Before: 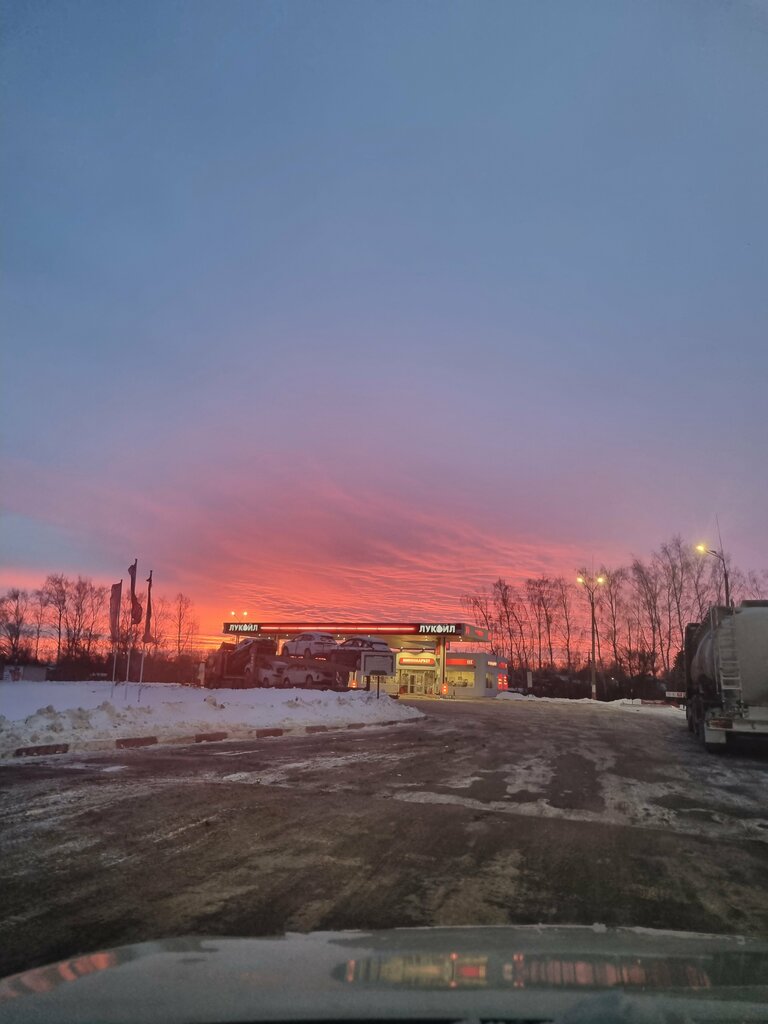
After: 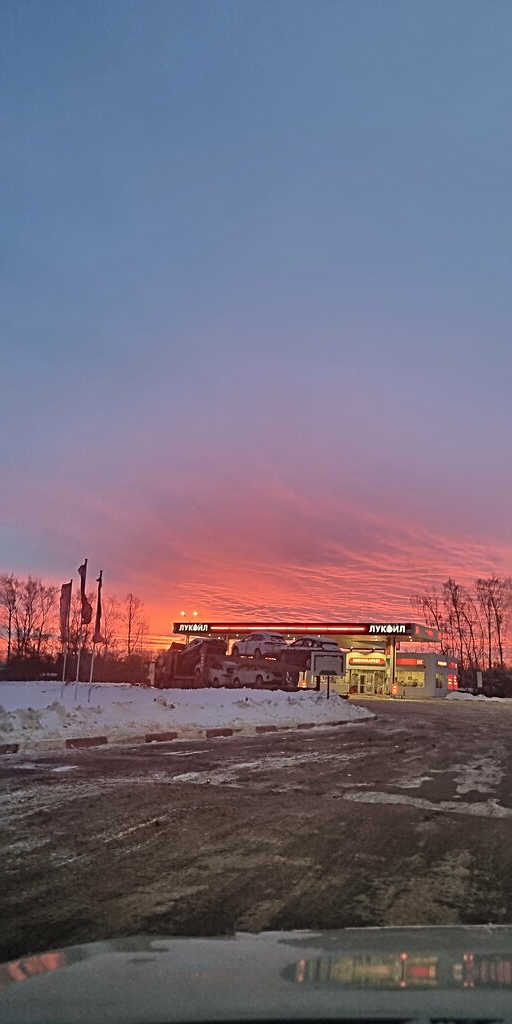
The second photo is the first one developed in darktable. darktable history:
crop and rotate: left 6.617%, right 26.717%
sharpen: radius 2.676, amount 0.669
